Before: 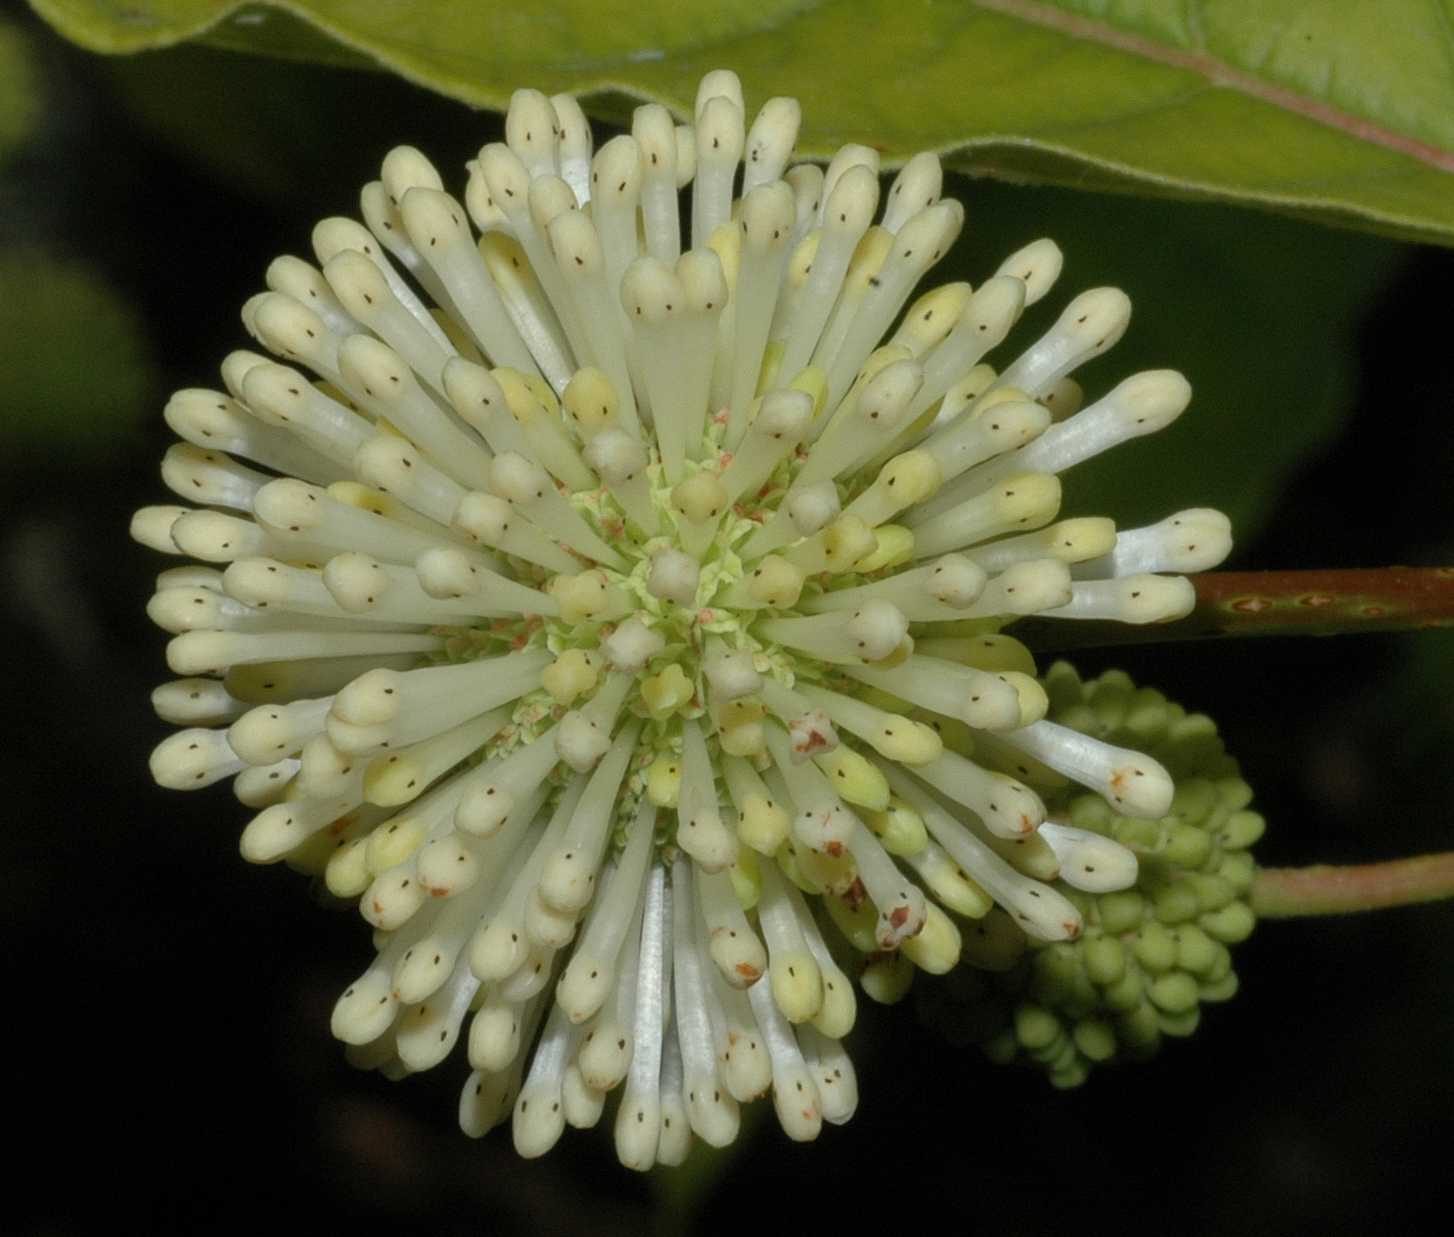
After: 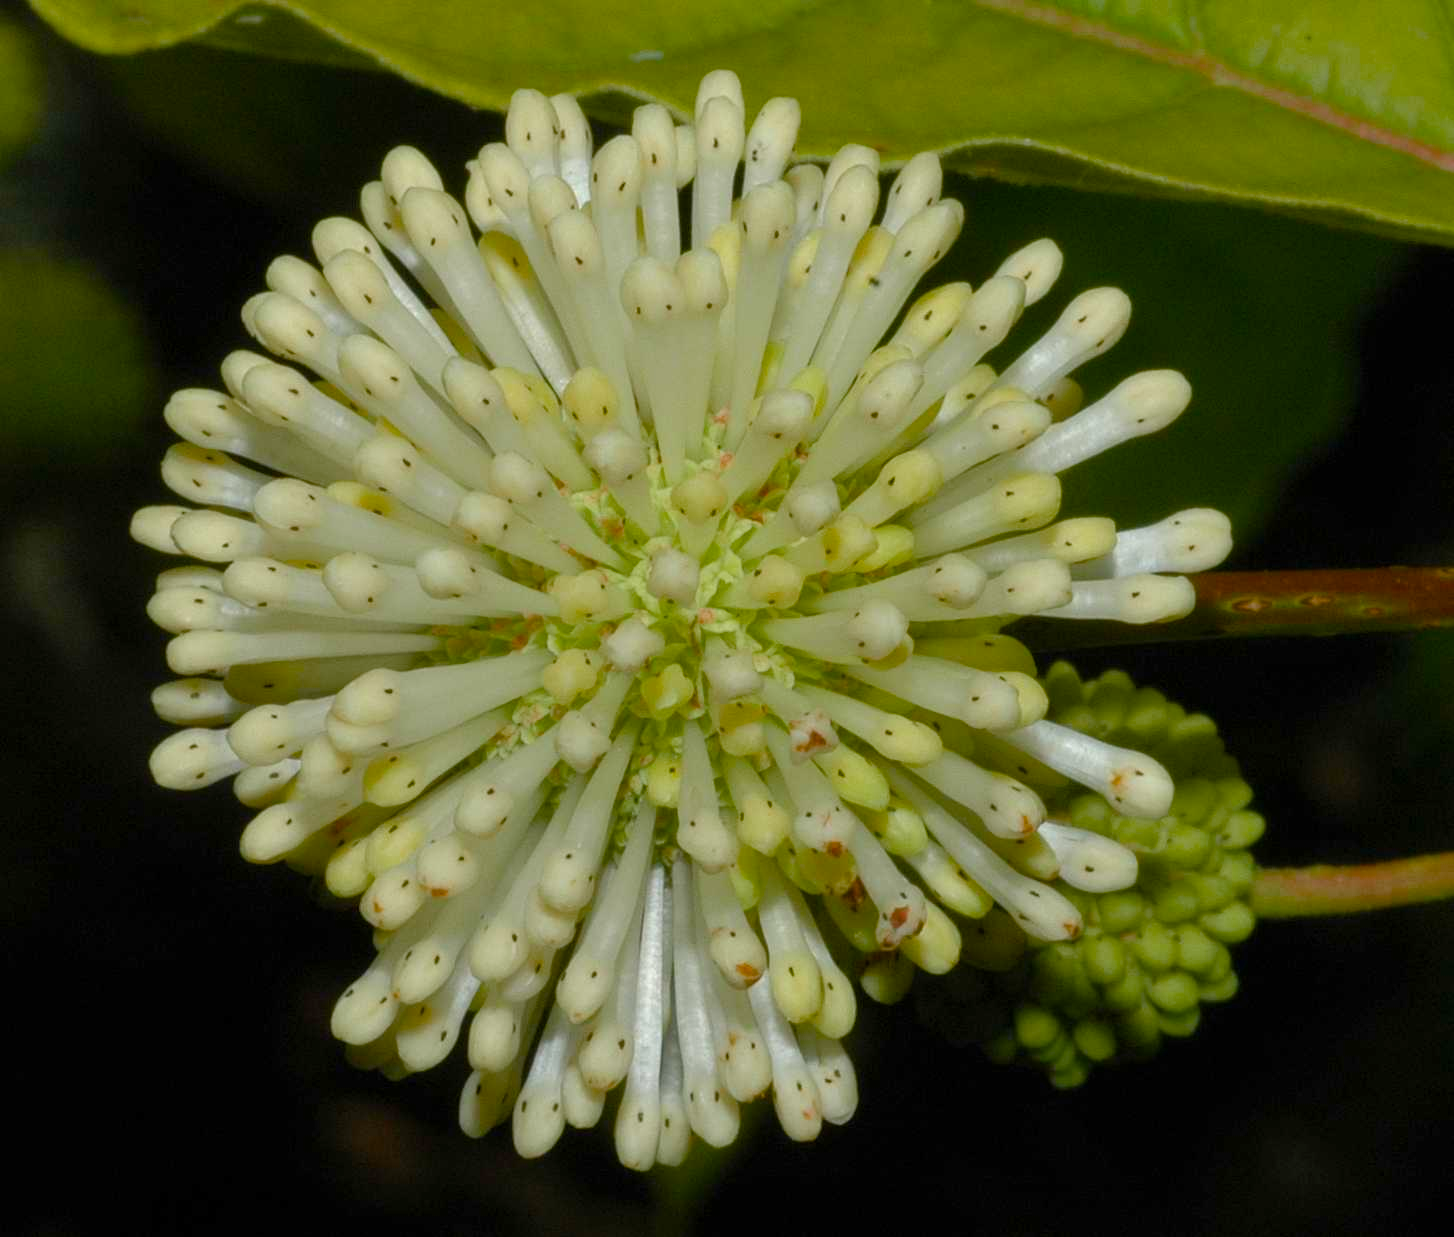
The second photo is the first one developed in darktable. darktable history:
tone equalizer: on, module defaults
color balance rgb: perceptual saturation grading › global saturation 35%, perceptual saturation grading › highlights -30%, perceptual saturation grading › shadows 35%, perceptual brilliance grading › global brilliance 3%, perceptual brilliance grading › highlights -3%, perceptual brilliance grading › shadows 3%
rgb levels: preserve colors max RGB
